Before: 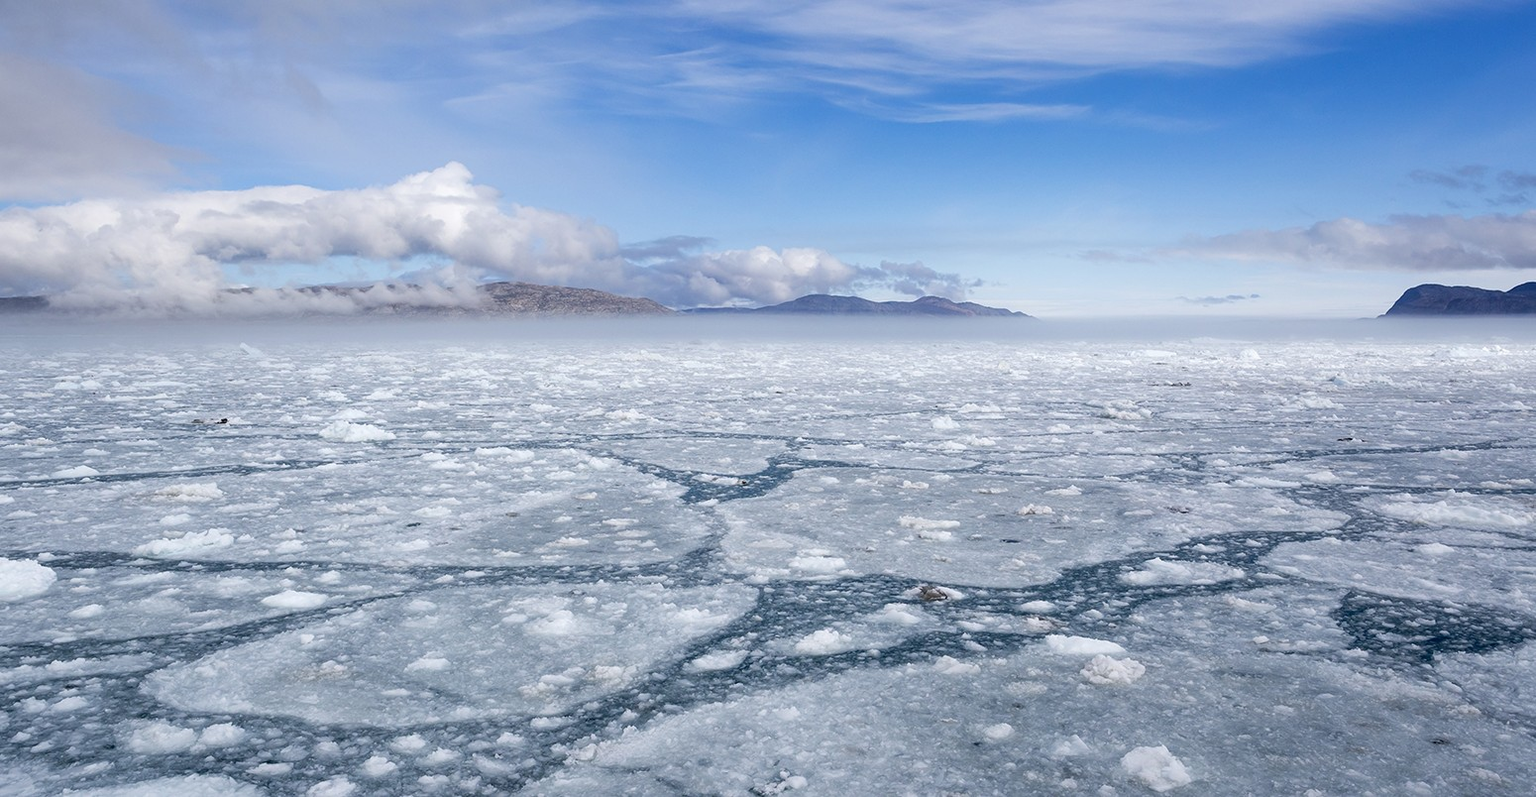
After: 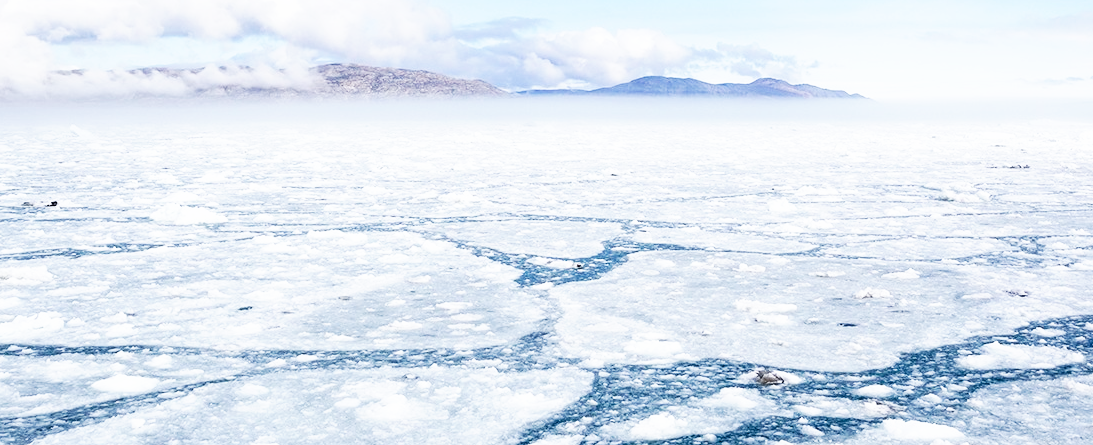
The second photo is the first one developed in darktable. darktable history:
base curve: curves: ch0 [(0, 0) (0.007, 0.004) (0.027, 0.03) (0.046, 0.07) (0.207, 0.54) (0.442, 0.872) (0.673, 0.972) (1, 1)], preserve colors none
crop: left 11.123%, top 27.61%, right 18.3%, bottom 17.034%
